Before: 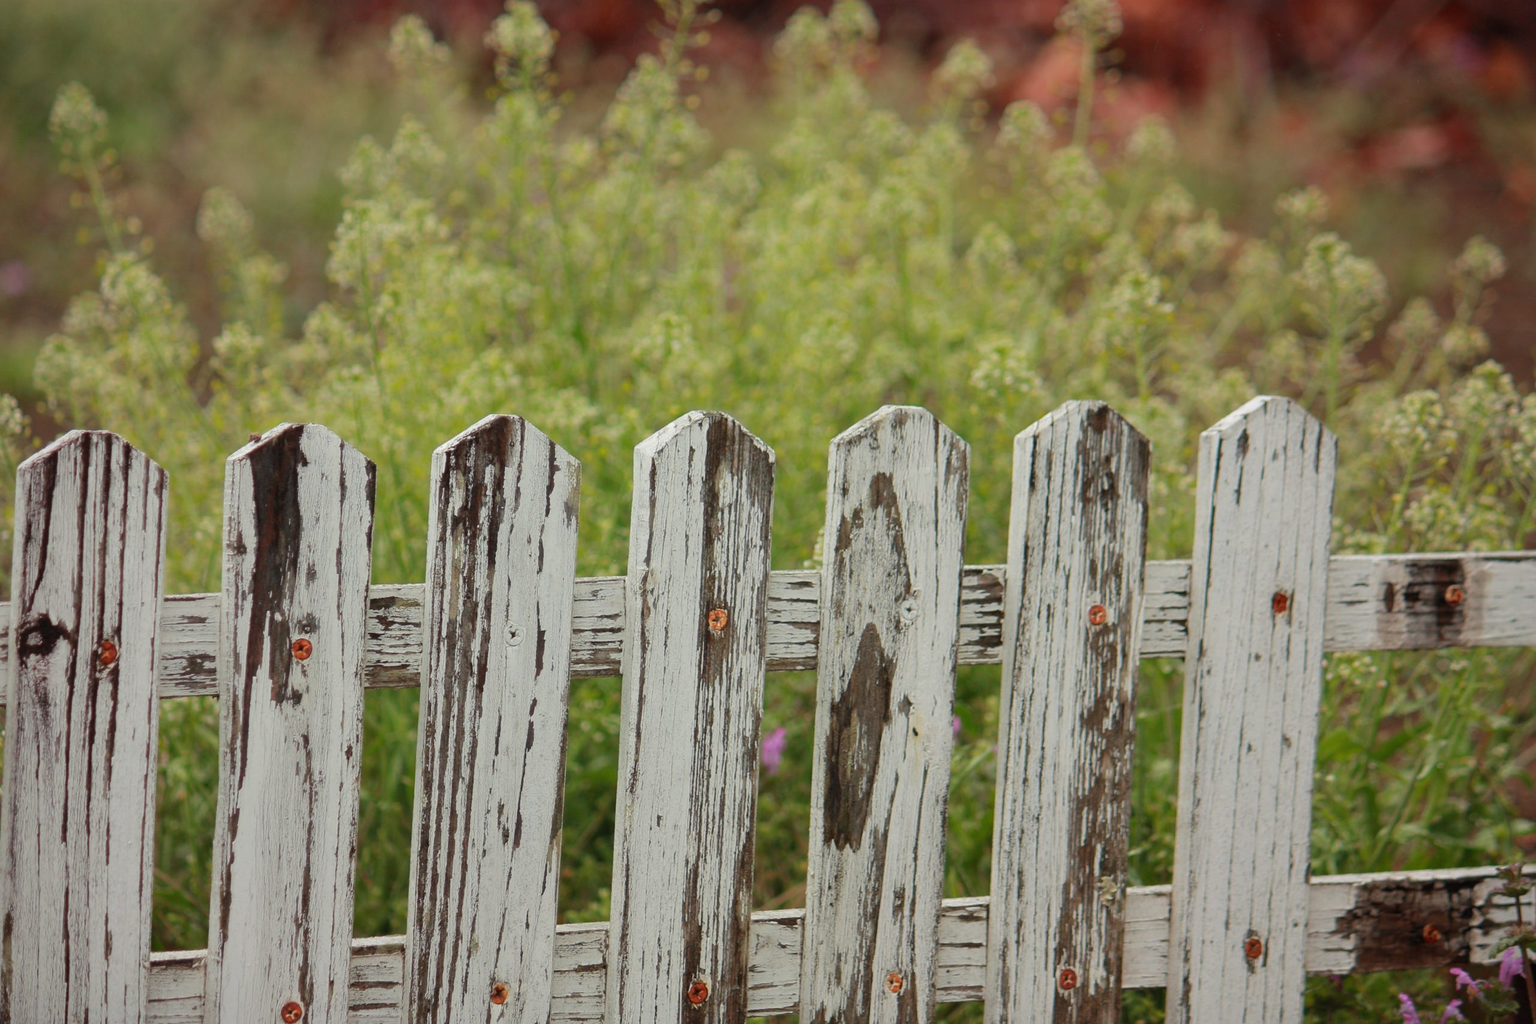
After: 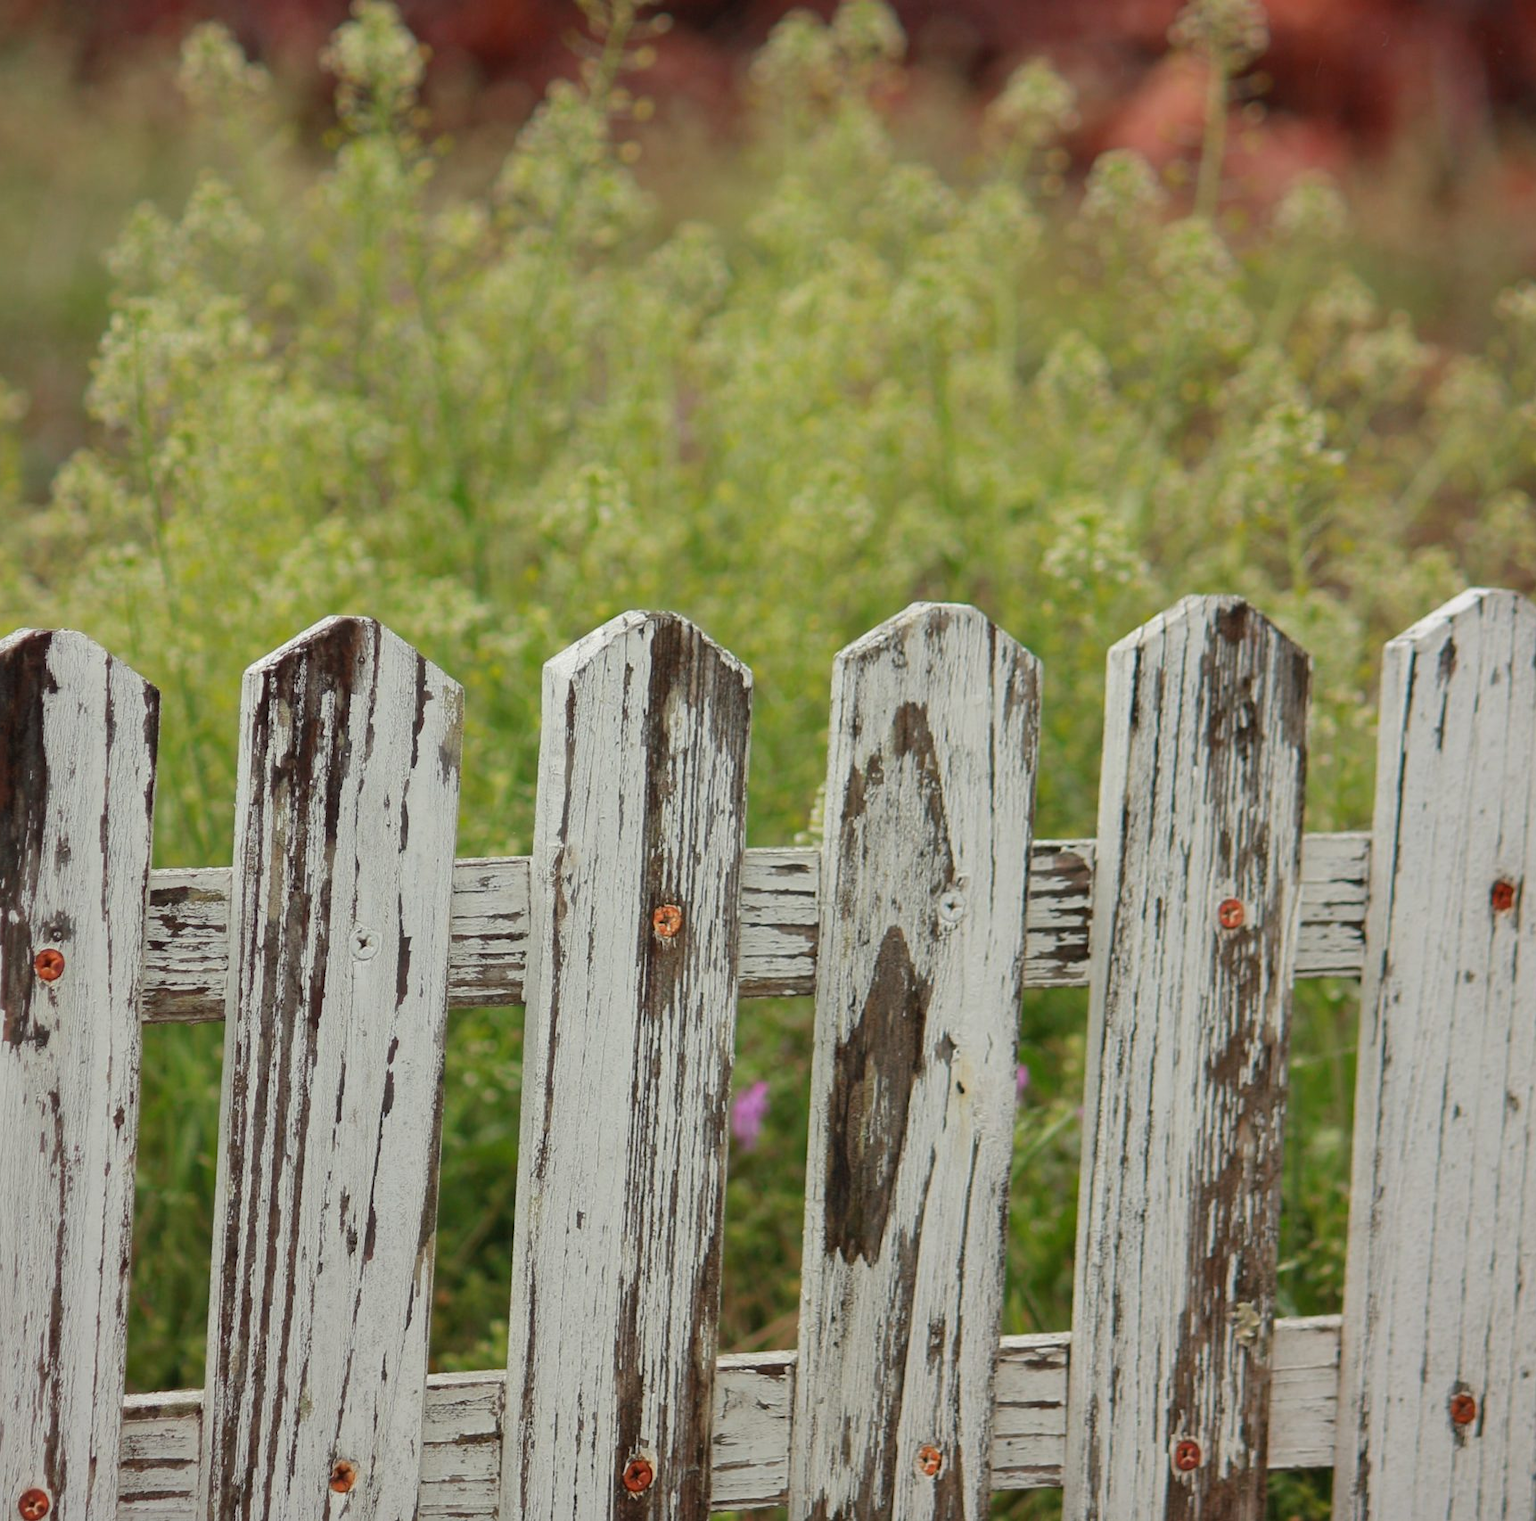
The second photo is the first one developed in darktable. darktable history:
crop and rotate: left 17.528%, right 15.145%
